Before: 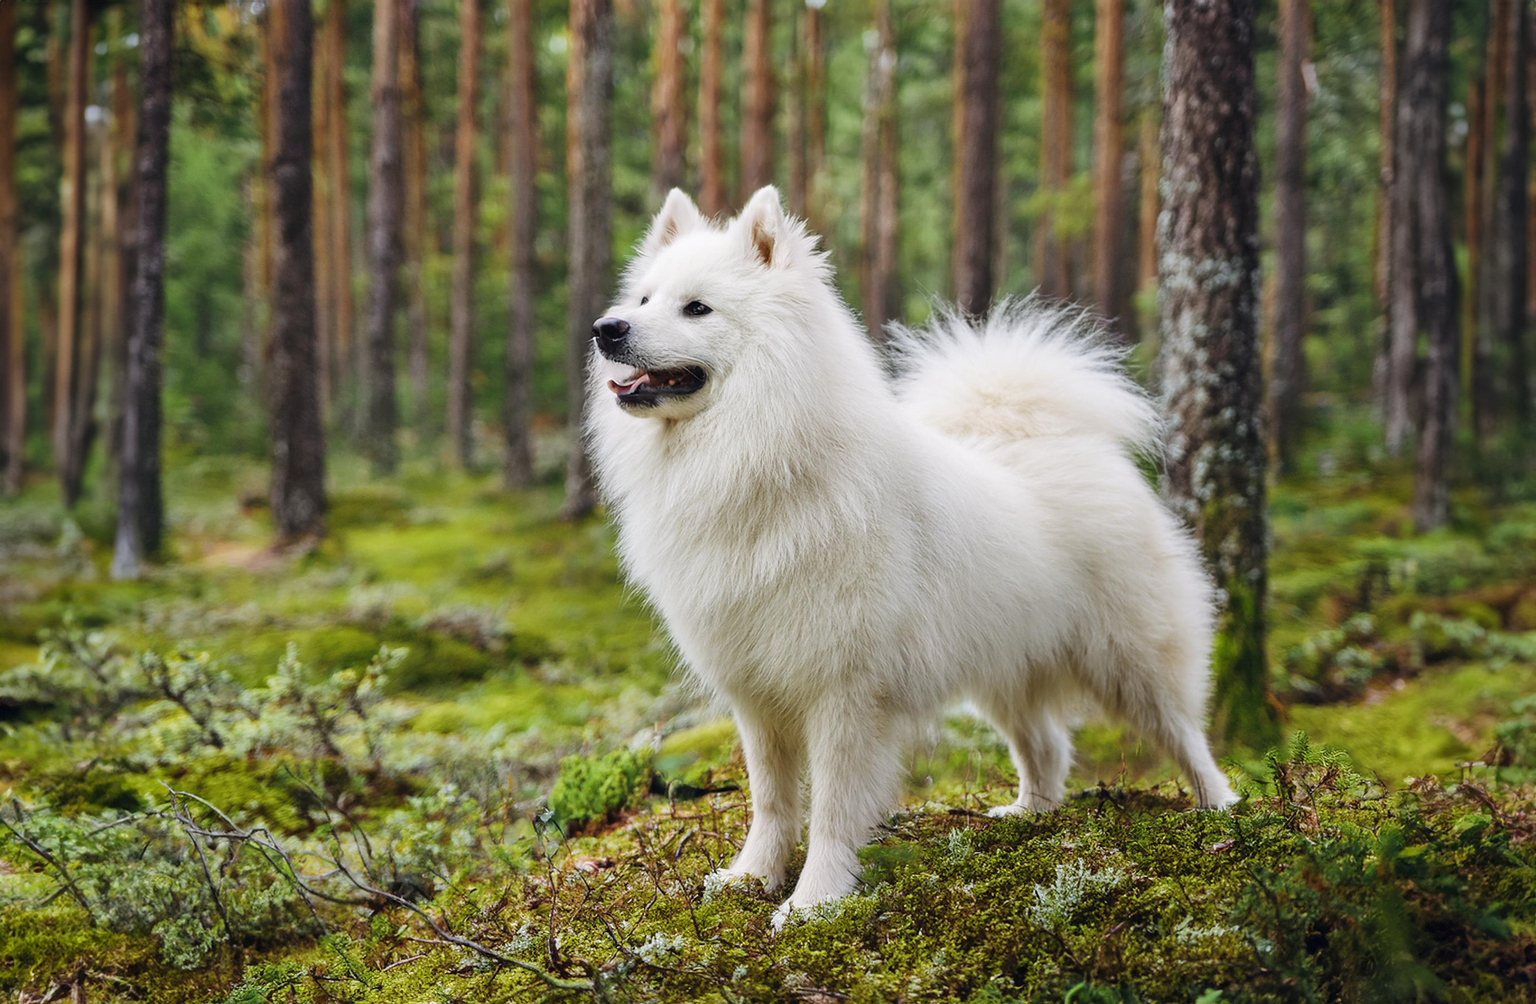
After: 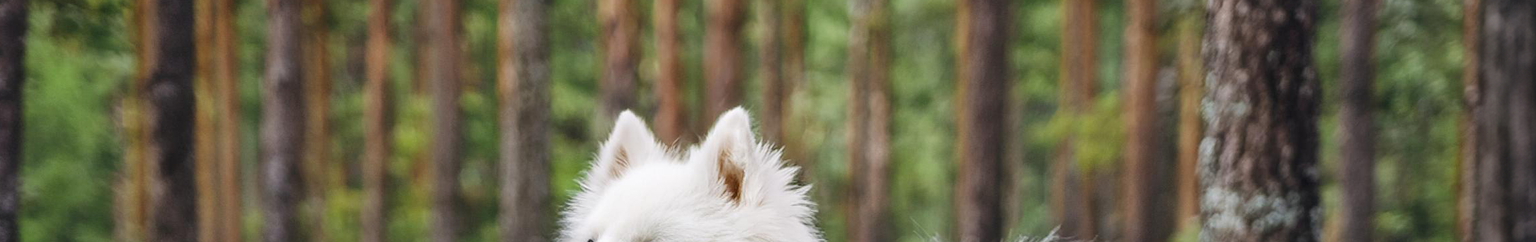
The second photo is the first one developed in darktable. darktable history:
crop and rotate: left 9.651%, top 9.531%, right 6.128%, bottom 70.047%
